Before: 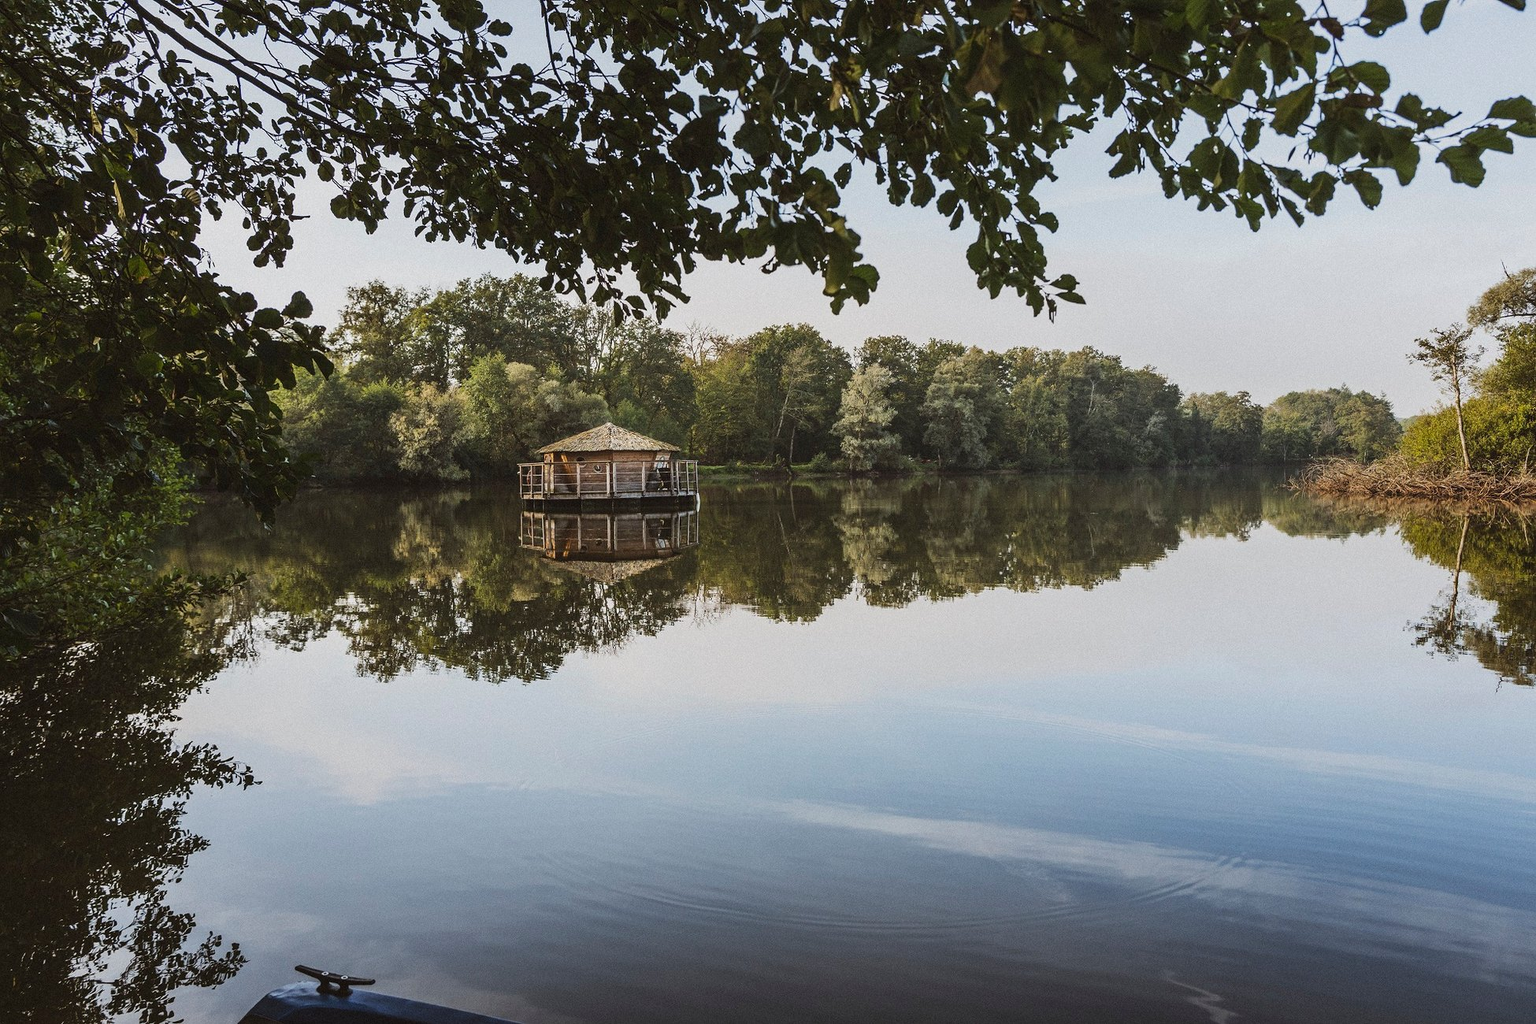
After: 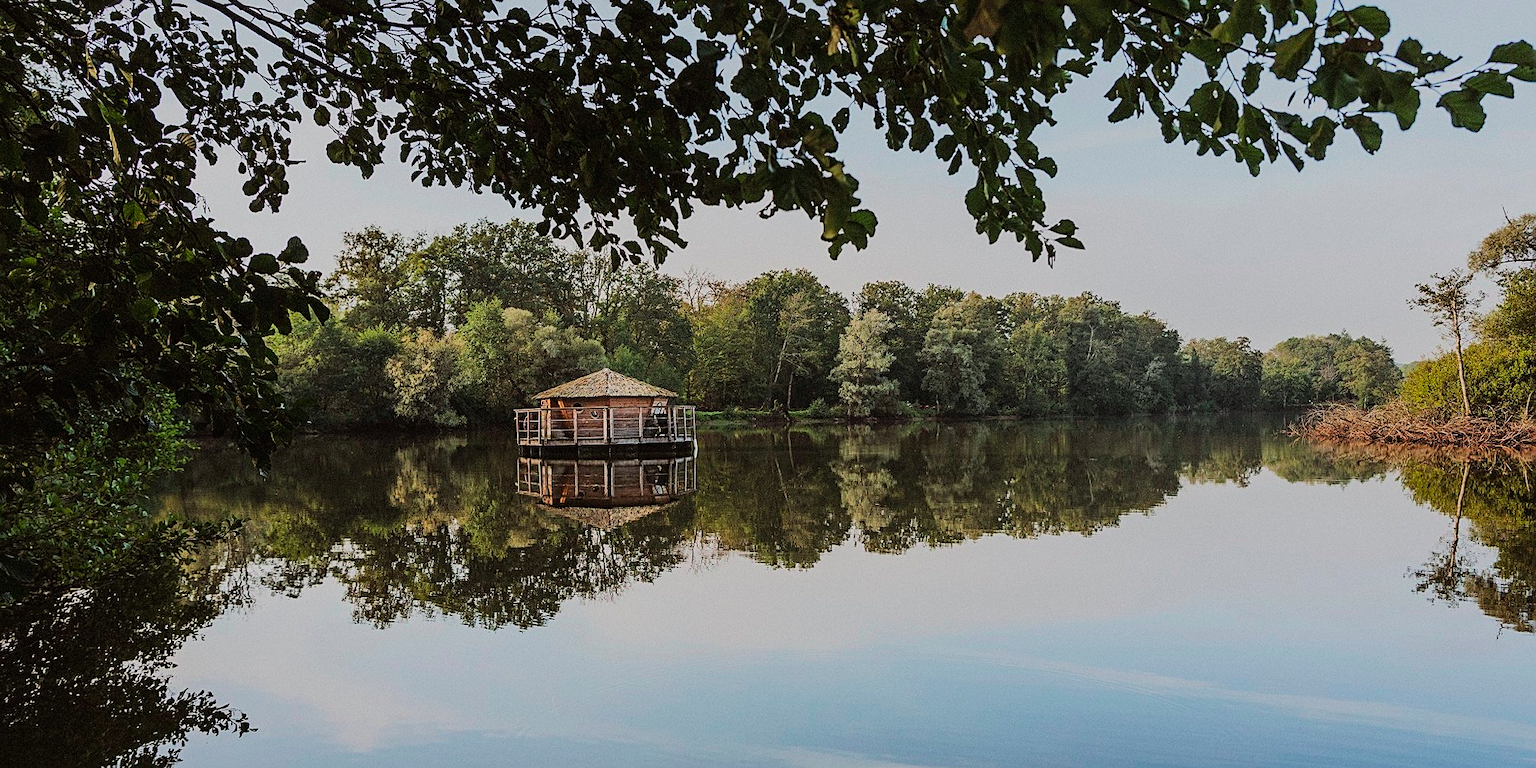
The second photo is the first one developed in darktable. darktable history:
filmic rgb: black relative exposure -7.65 EV, white relative exposure 4.56 EV, hardness 3.61, color science v6 (2022)
color contrast: green-magenta contrast 1.73, blue-yellow contrast 1.15
crop: left 0.387%, top 5.469%, bottom 19.809%
rotate and perspective: automatic cropping original format, crop left 0, crop top 0
sharpen: on, module defaults
